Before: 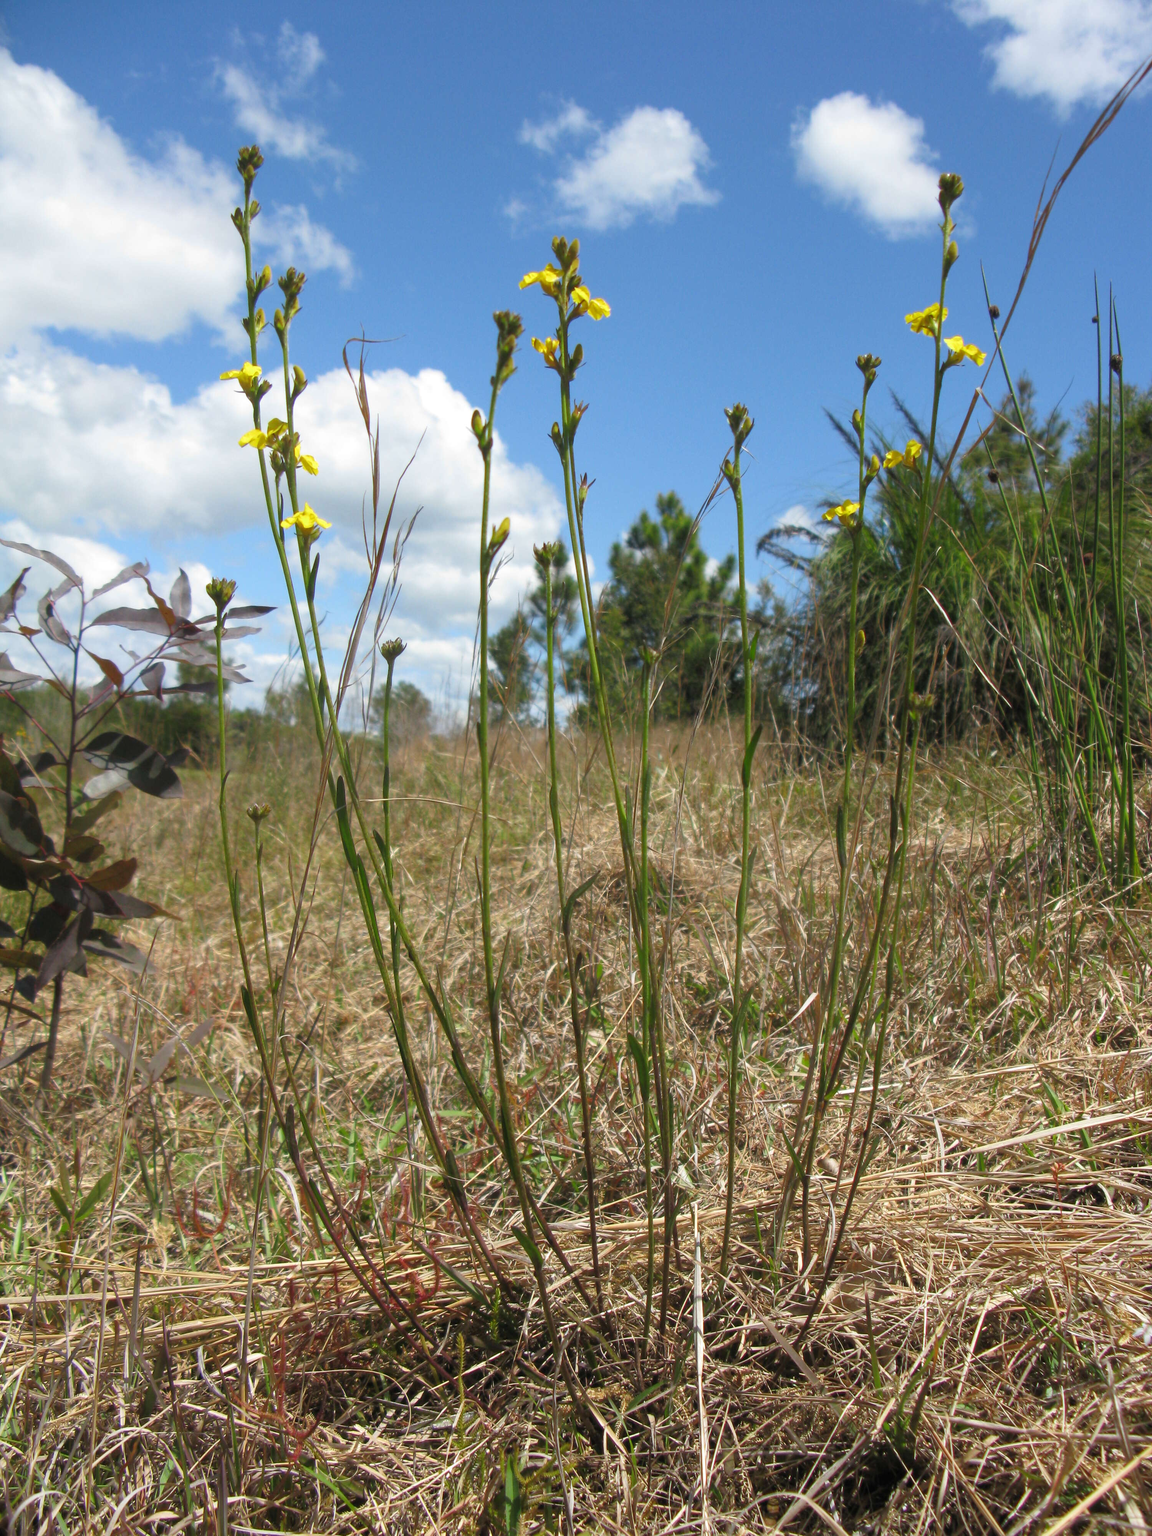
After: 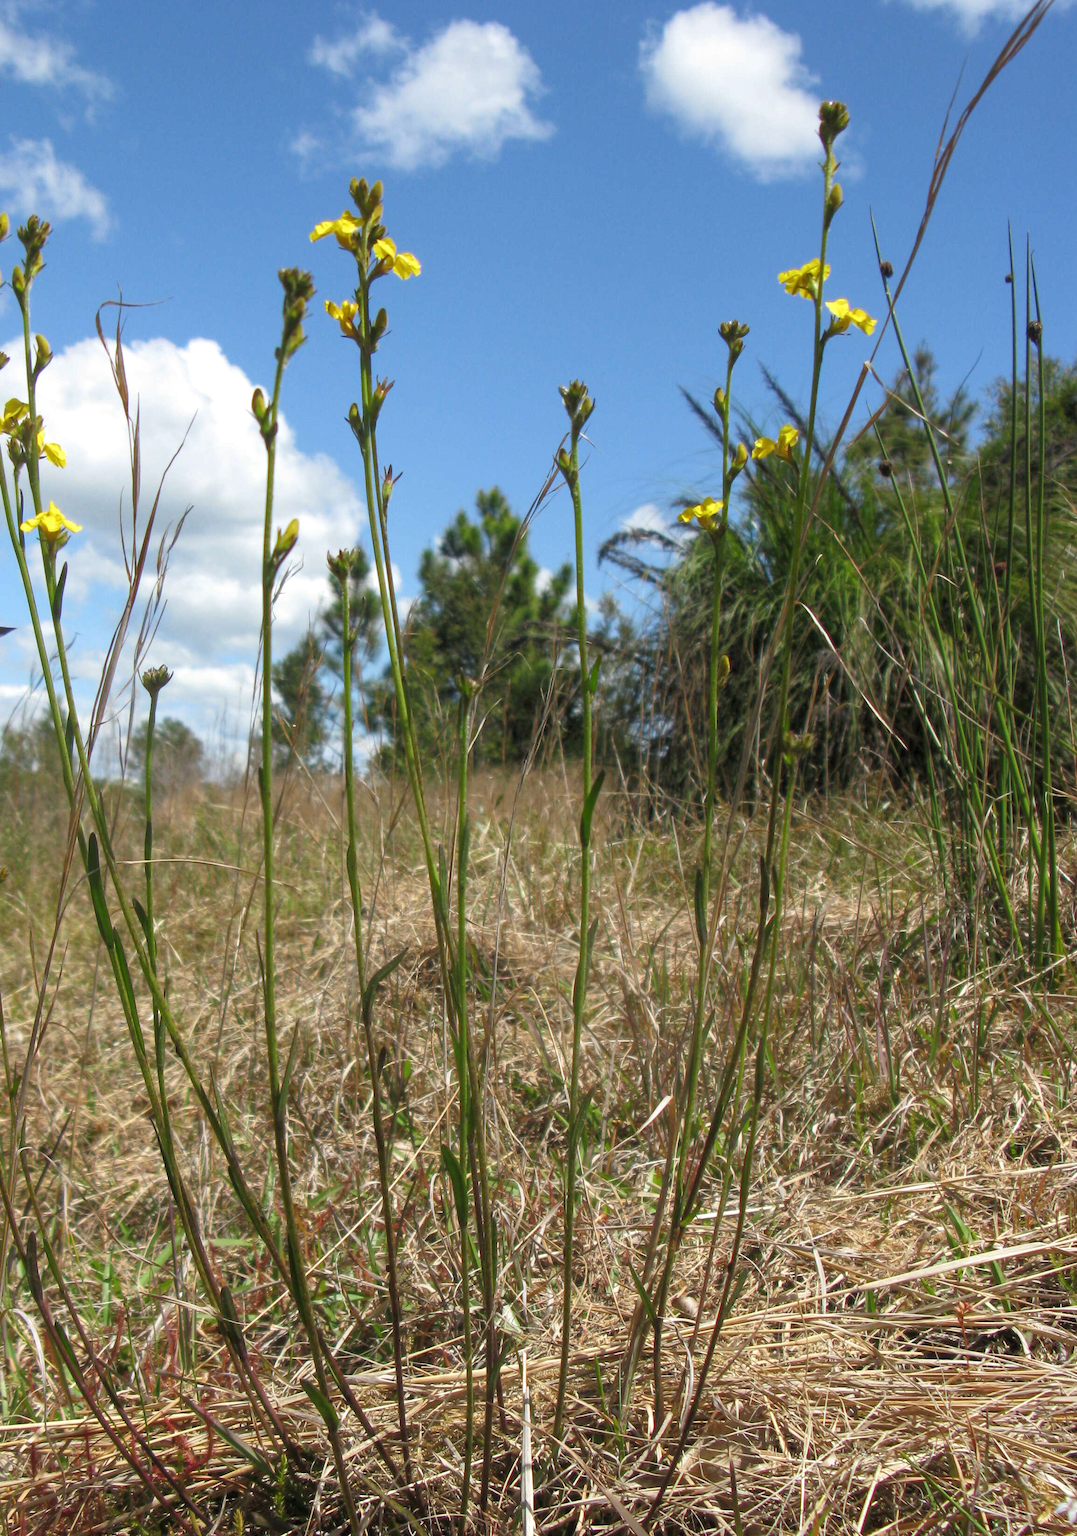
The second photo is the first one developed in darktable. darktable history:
crop: left 22.936%, top 5.88%, bottom 11.727%
local contrast: highlights 107%, shadows 98%, detail 120%, midtone range 0.2
